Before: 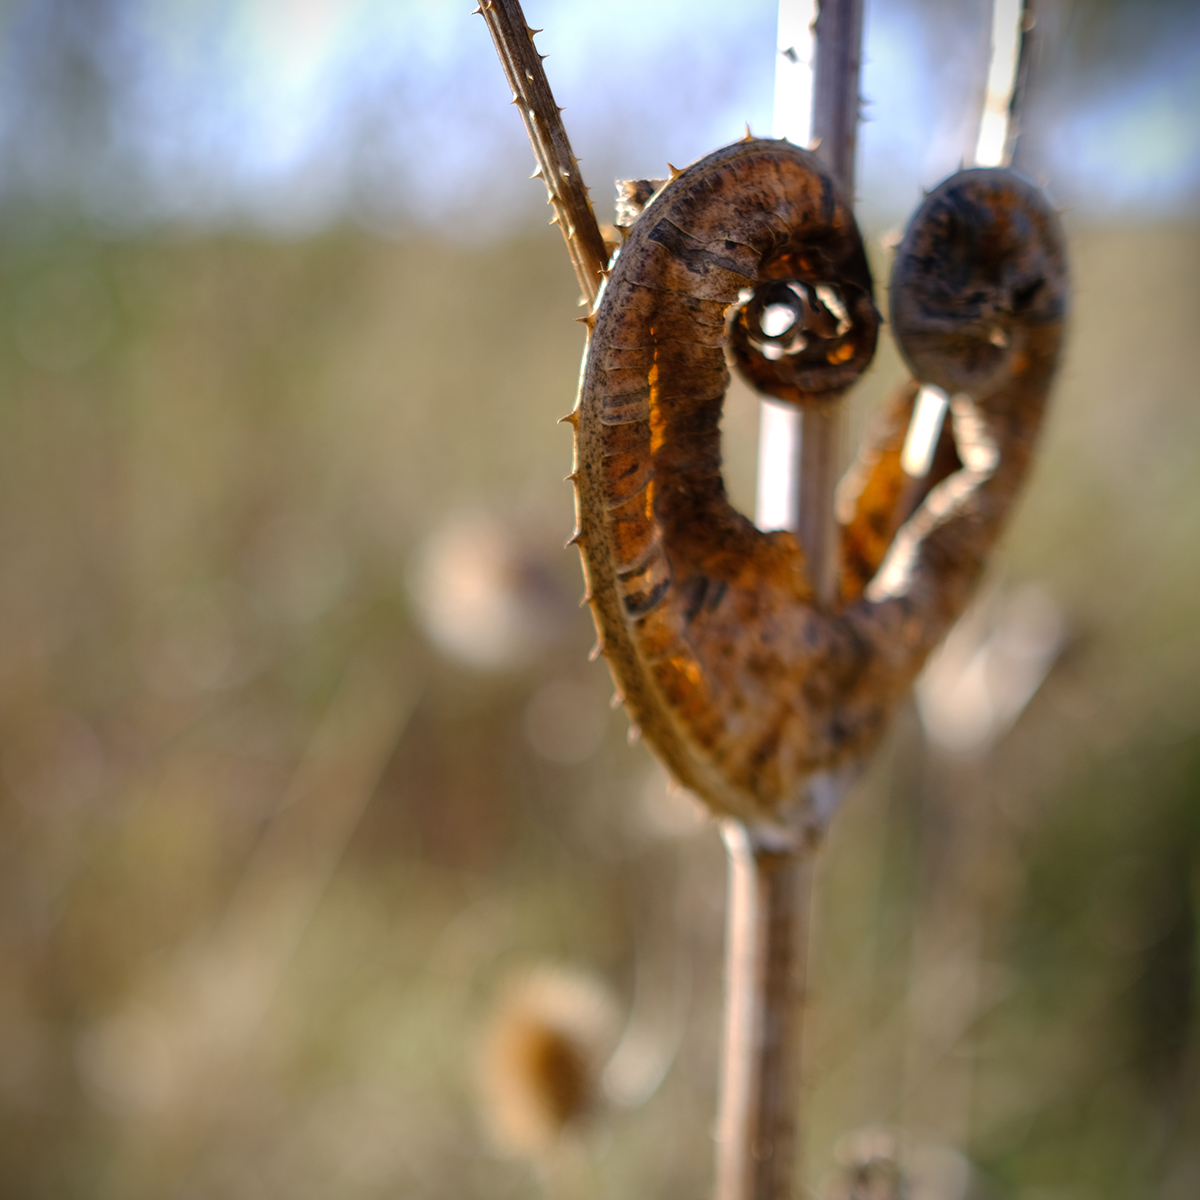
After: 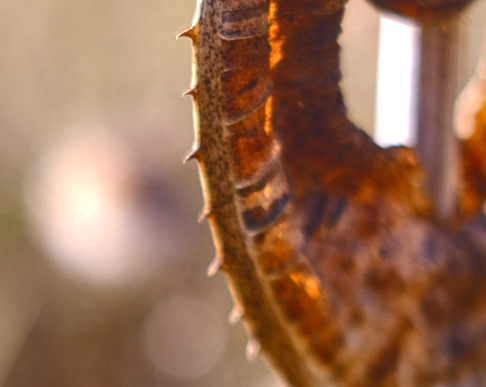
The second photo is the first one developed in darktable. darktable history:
crop: left 31.787%, top 32.125%, right 27.704%, bottom 35.587%
local contrast: on, module defaults
exposure: exposure 0.716 EV, compensate exposure bias true, compensate highlight preservation false
tone curve: curves: ch0 [(0, 0.142) (0.384, 0.314) (0.752, 0.711) (0.991, 0.95)]; ch1 [(0.006, 0.129) (0.346, 0.384) (1, 1)]; ch2 [(0.003, 0.057) (0.261, 0.248) (1, 1)], color space Lab, independent channels, preserve colors none
